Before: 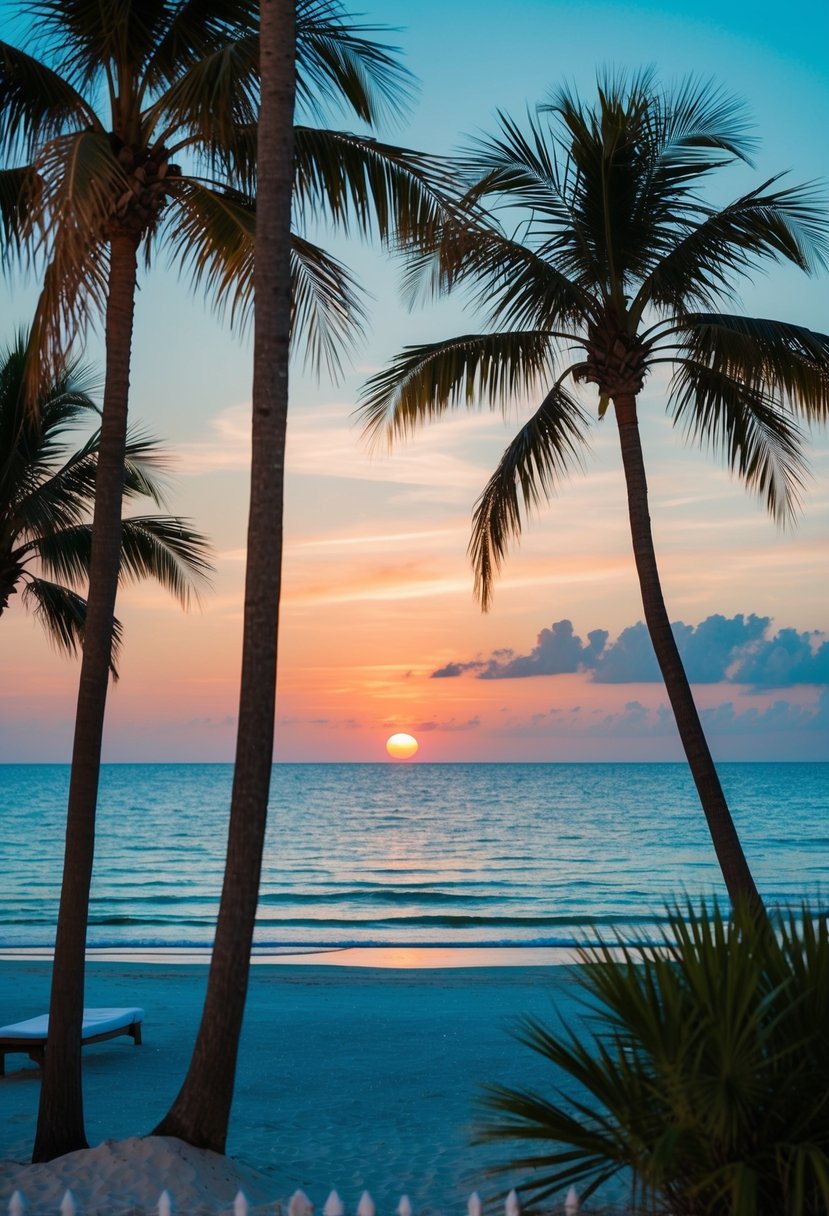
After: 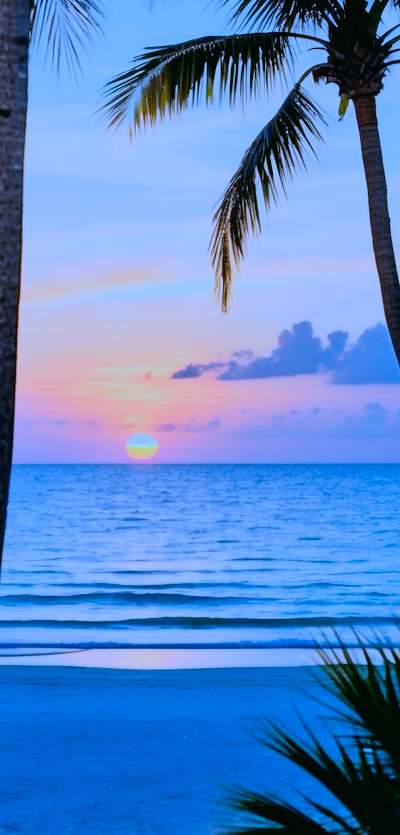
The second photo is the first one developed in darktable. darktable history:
tone equalizer: -7 EV 0.15 EV, -6 EV 0.6 EV, -5 EV 1.15 EV, -4 EV 1.33 EV, -3 EV 1.15 EV, -2 EV 0.6 EV, -1 EV 0.15 EV, mask exposure compensation -0.5 EV
filmic rgb: black relative exposure -7.65 EV, white relative exposure 4.56 EV, hardness 3.61, color science v6 (2022)
white balance: red 0.766, blue 1.537
tone curve: curves: ch0 [(0, 0.017) (0.091, 0.046) (0.298, 0.287) (0.439, 0.482) (0.64, 0.729) (0.785, 0.817) (0.995, 0.917)]; ch1 [(0, 0) (0.384, 0.365) (0.463, 0.447) (0.486, 0.474) (0.503, 0.497) (0.526, 0.52) (0.555, 0.564) (0.578, 0.595) (0.638, 0.644) (0.766, 0.773) (1, 1)]; ch2 [(0, 0) (0.374, 0.344) (0.449, 0.434) (0.501, 0.501) (0.528, 0.519) (0.569, 0.589) (0.61, 0.646) (0.666, 0.688) (1, 1)], color space Lab, independent channels, preserve colors none
crop: left 31.379%, top 24.658%, right 20.326%, bottom 6.628%
